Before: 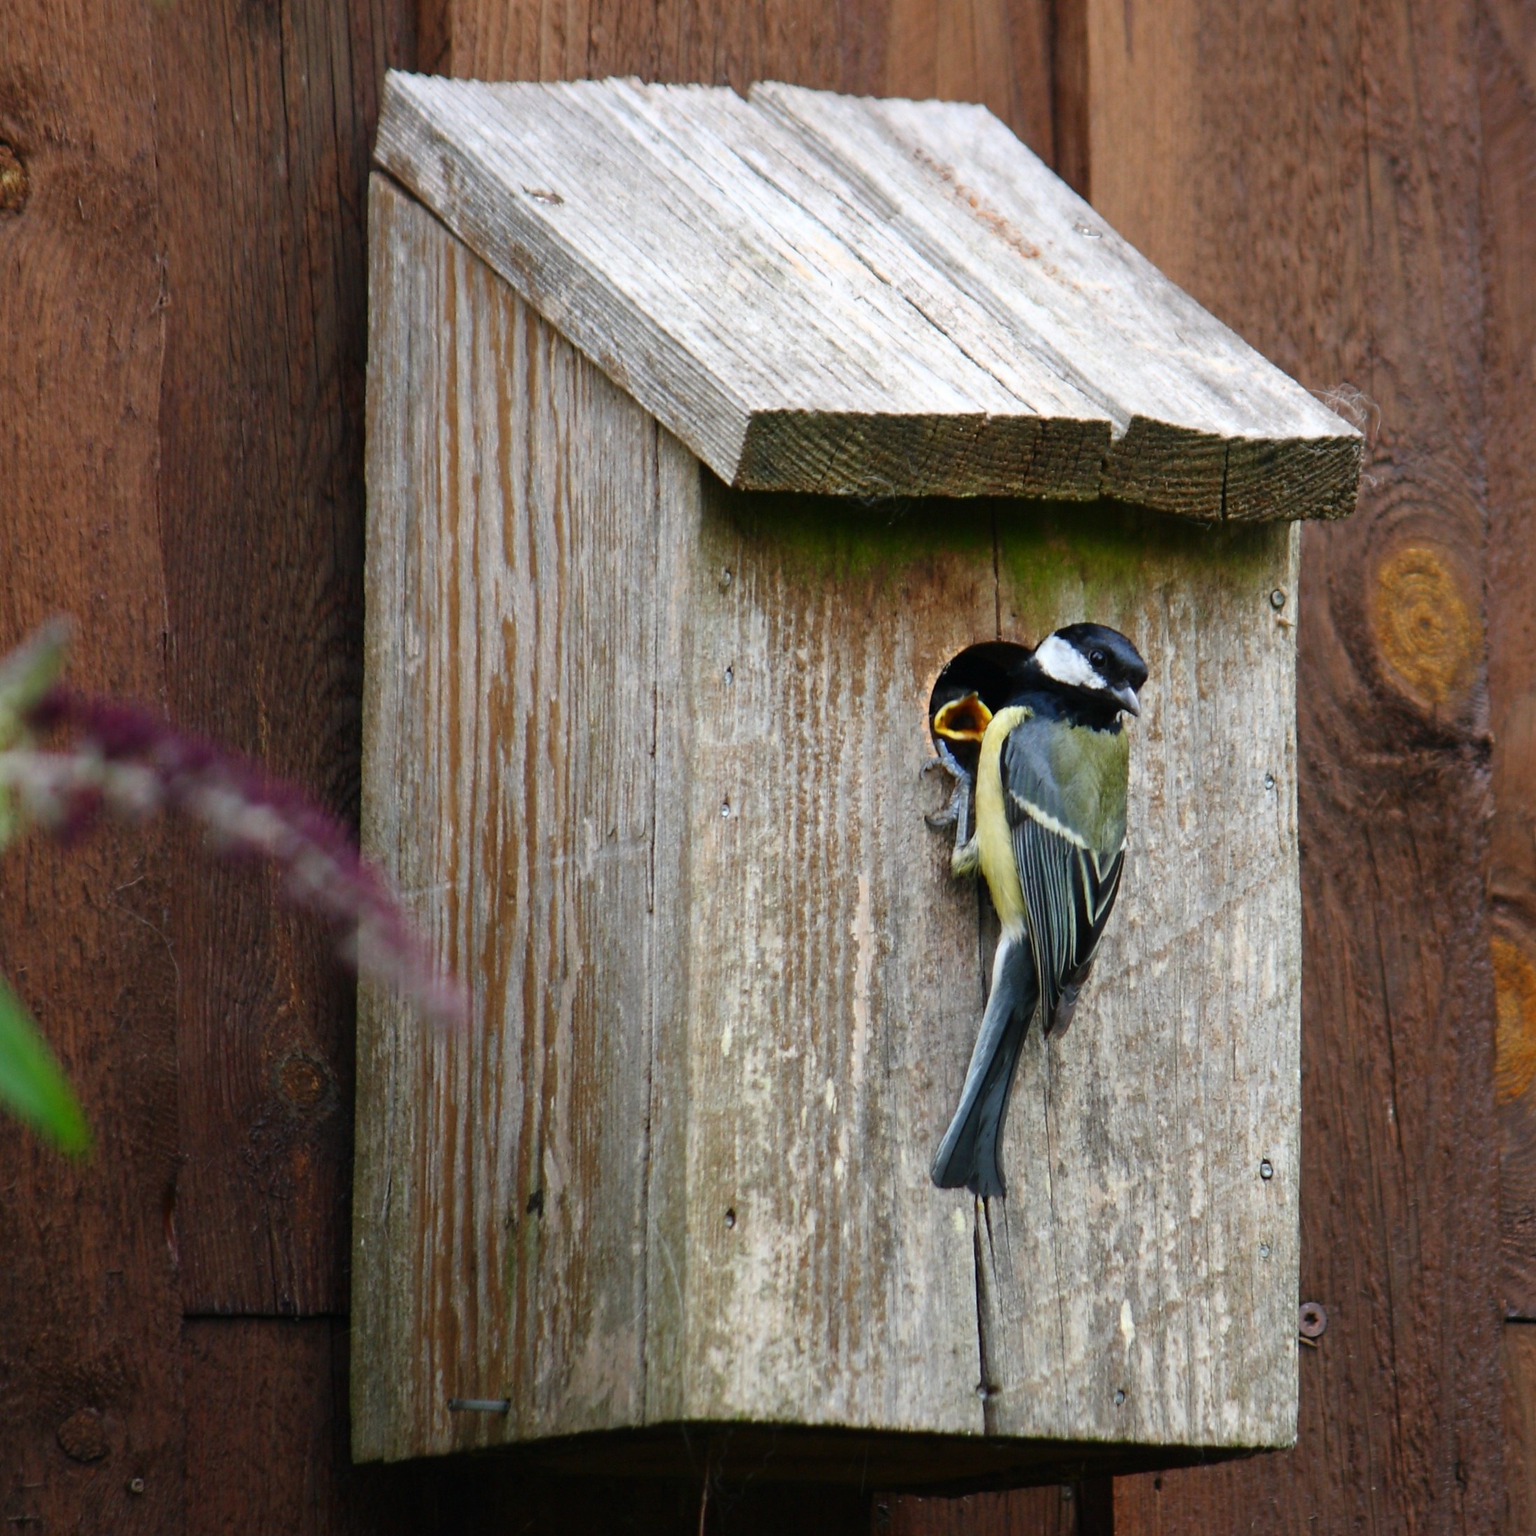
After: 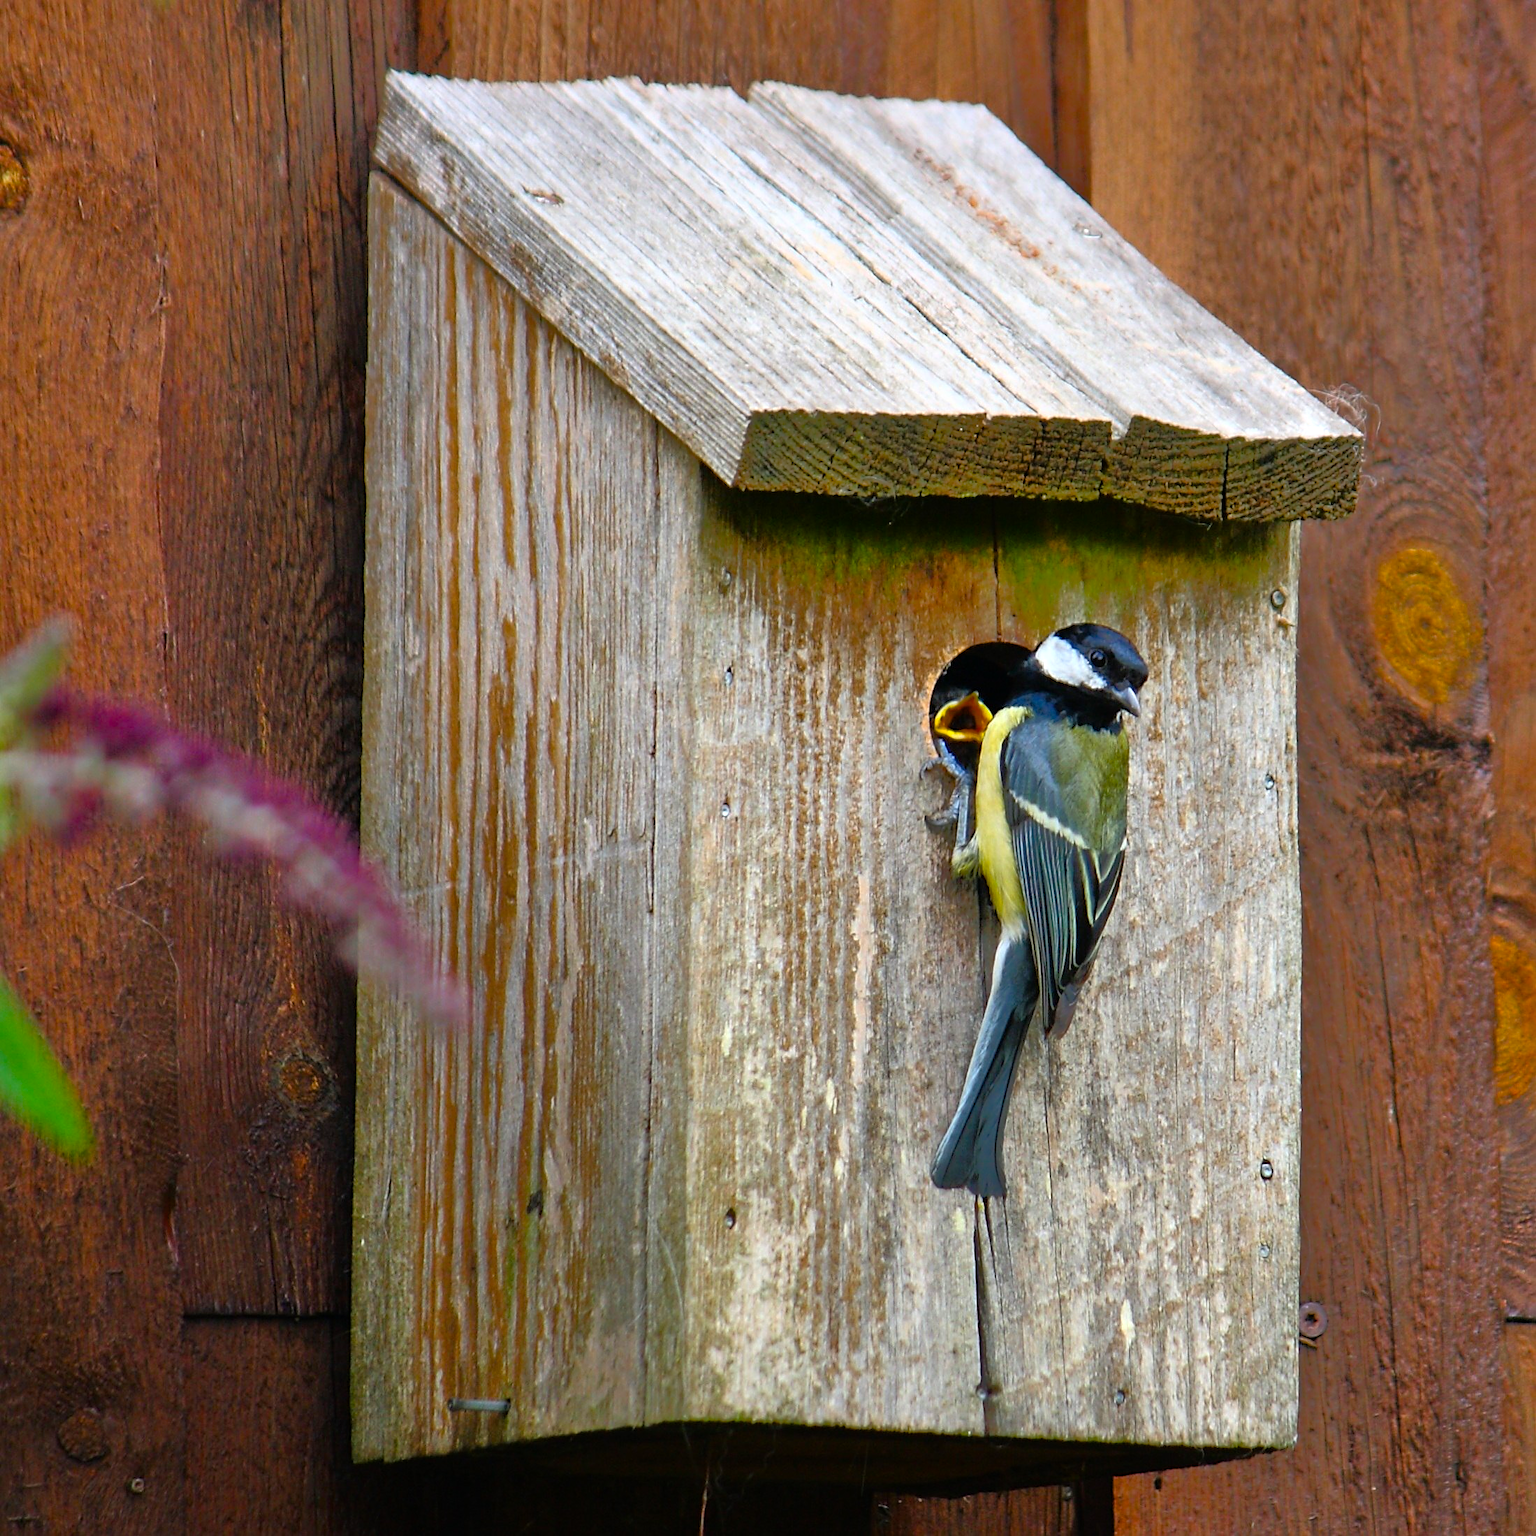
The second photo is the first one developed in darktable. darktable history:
tone equalizer: -8 EV -0.528 EV, -7 EV -0.319 EV, -6 EV -0.083 EV, -5 EV 0.413 EV, -4 EV 0.985 EV, -3 EV 0.791 EV, -2 EV -0.01 EV, -1 EV 0.14 EV, +0 EV -0.012 EV, smoothing 1
color balance rgb: linear chroma grading › global chroma 15%, perceptual saturation grading › global saturation 30%
sharpen: on, module defaults
